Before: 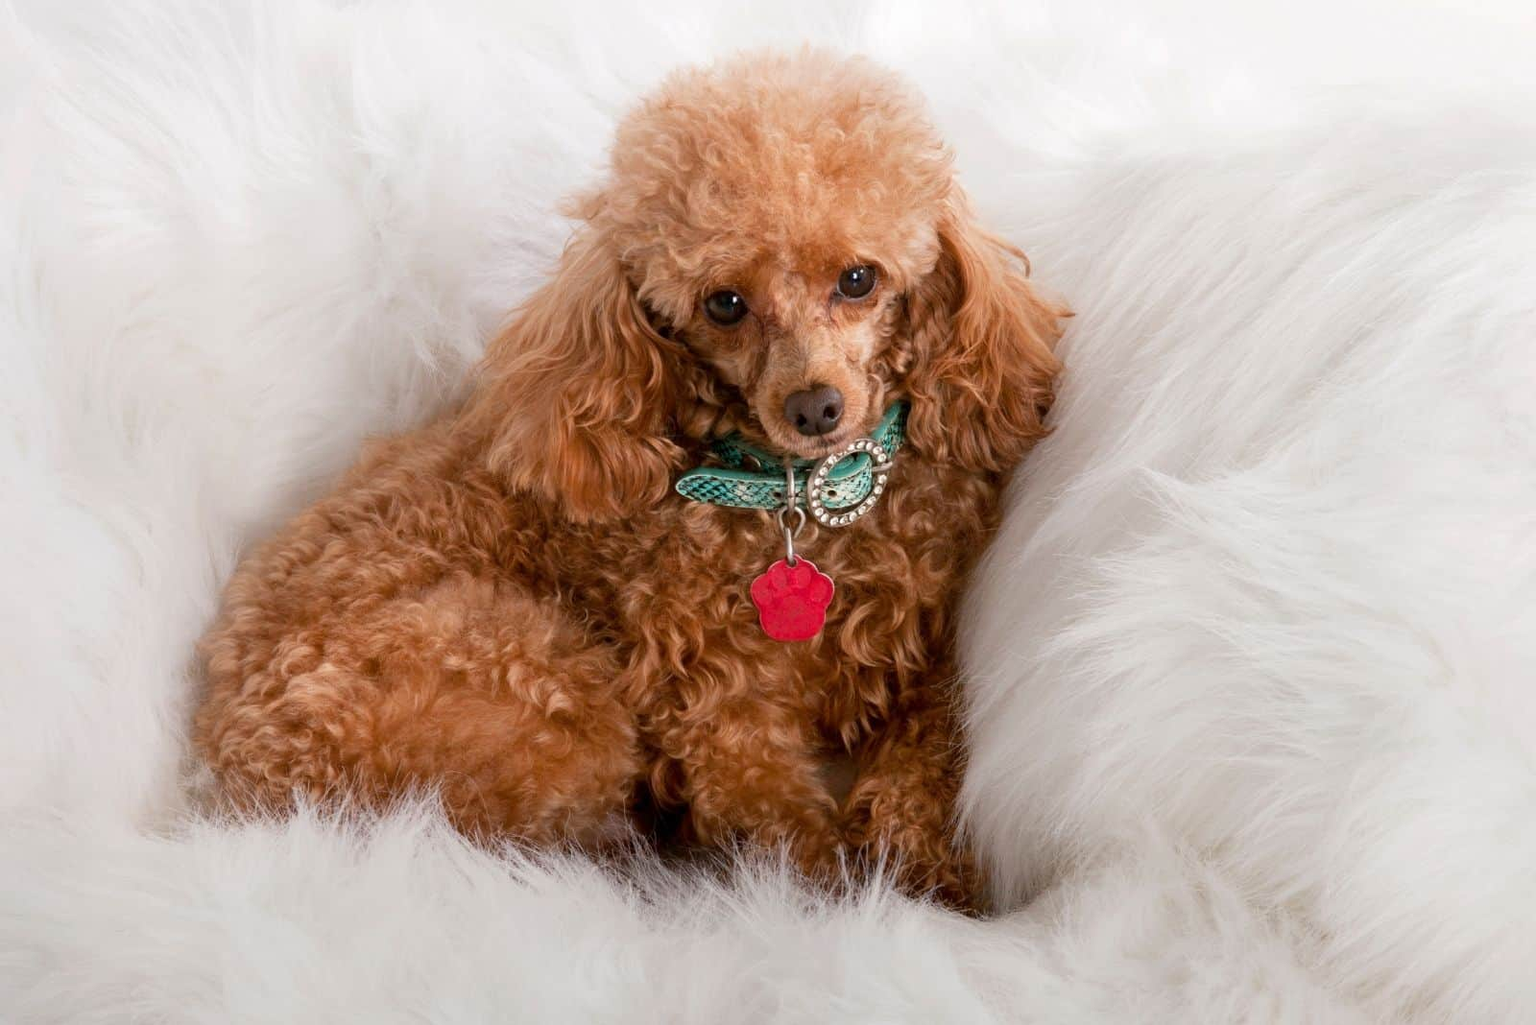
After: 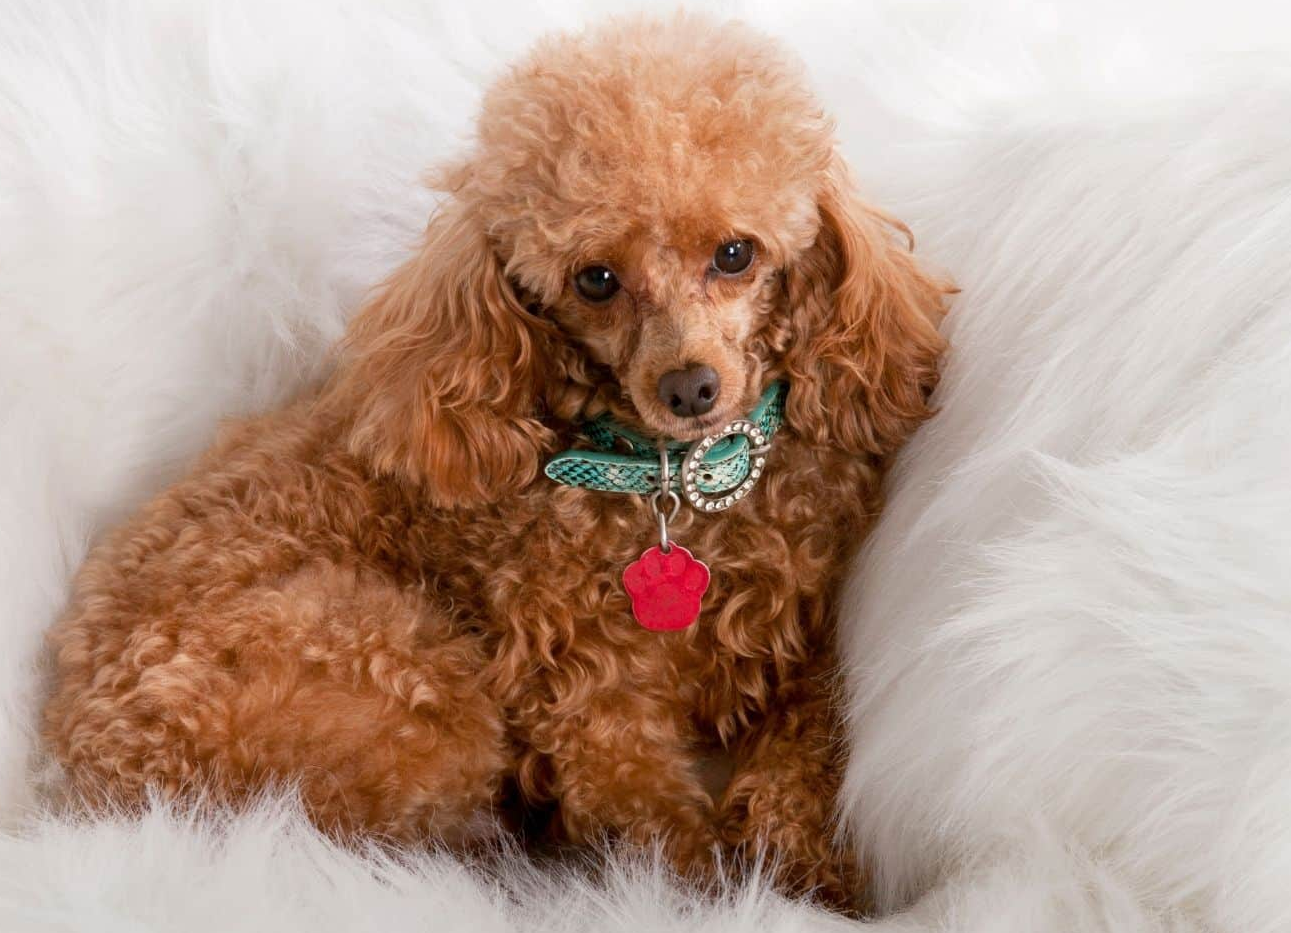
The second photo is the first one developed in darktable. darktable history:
crop: left 9.996%, top 3.473%, right 9.306%, bottom 9.138%
